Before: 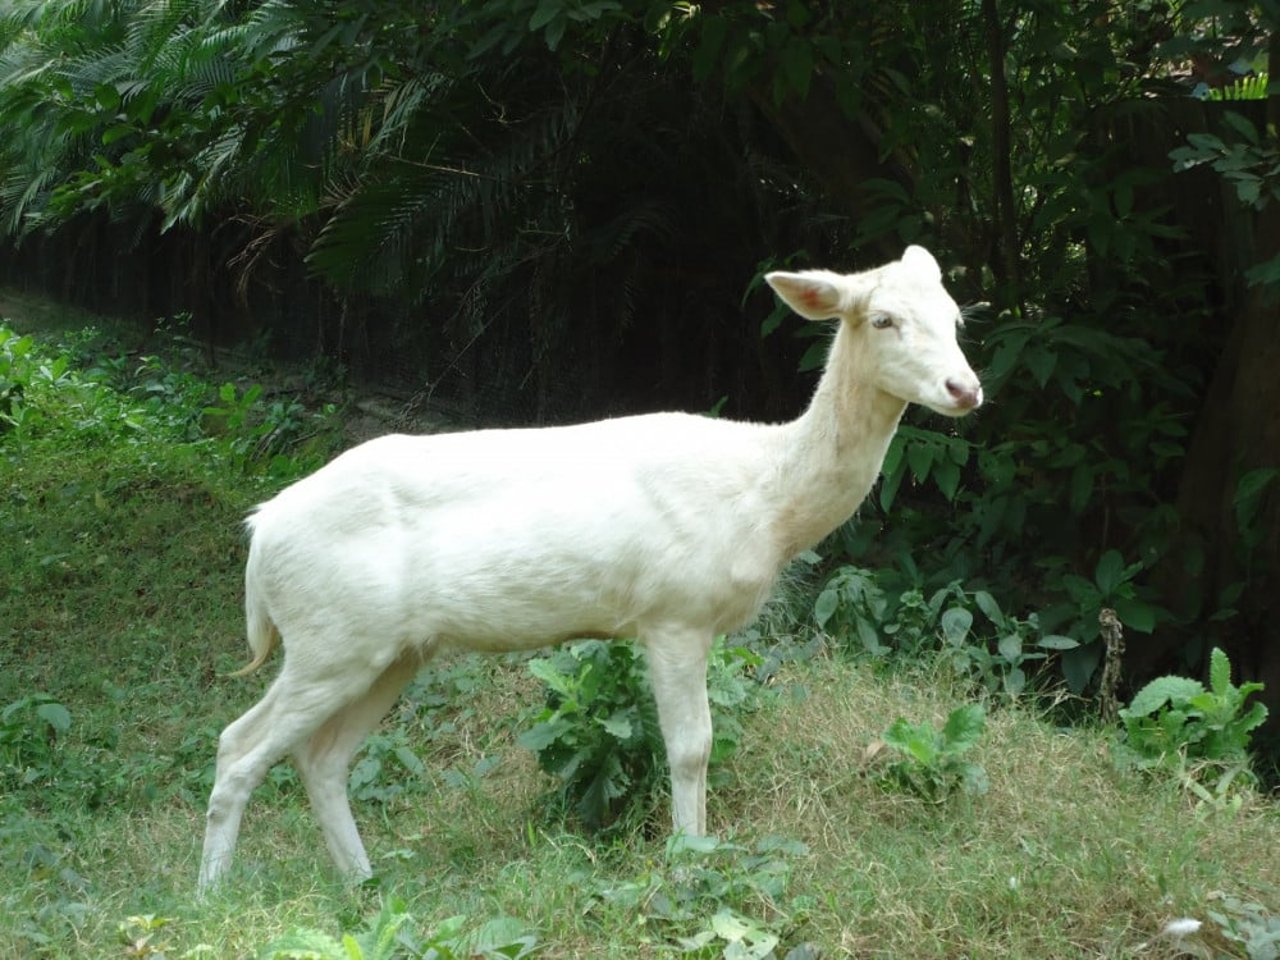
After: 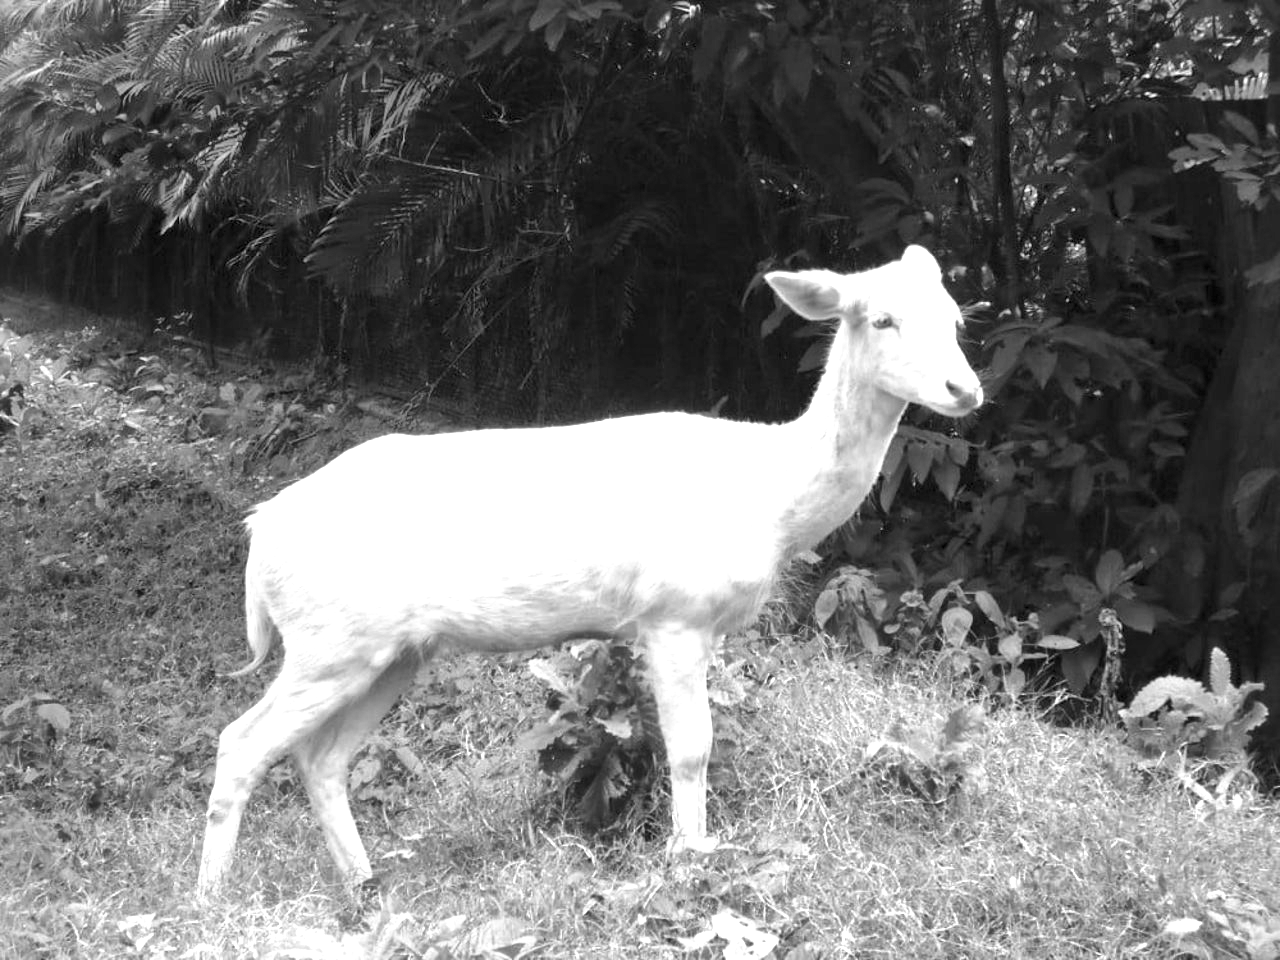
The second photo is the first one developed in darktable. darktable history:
local contrast: mode bilateral grid, contrast 25, coarseness 60, detail 151%, midtone range 0.2
vignetting: fall-off start 116.67%, fall-off radius 59.26%, brightness -0.31, saturation -0.056
monochrome: a 26.22, b 42.67, size 0.8
exposure: black level correction 0, exposure 1.2 EV, compensate exposure bias true, compensate highlight preservation false
